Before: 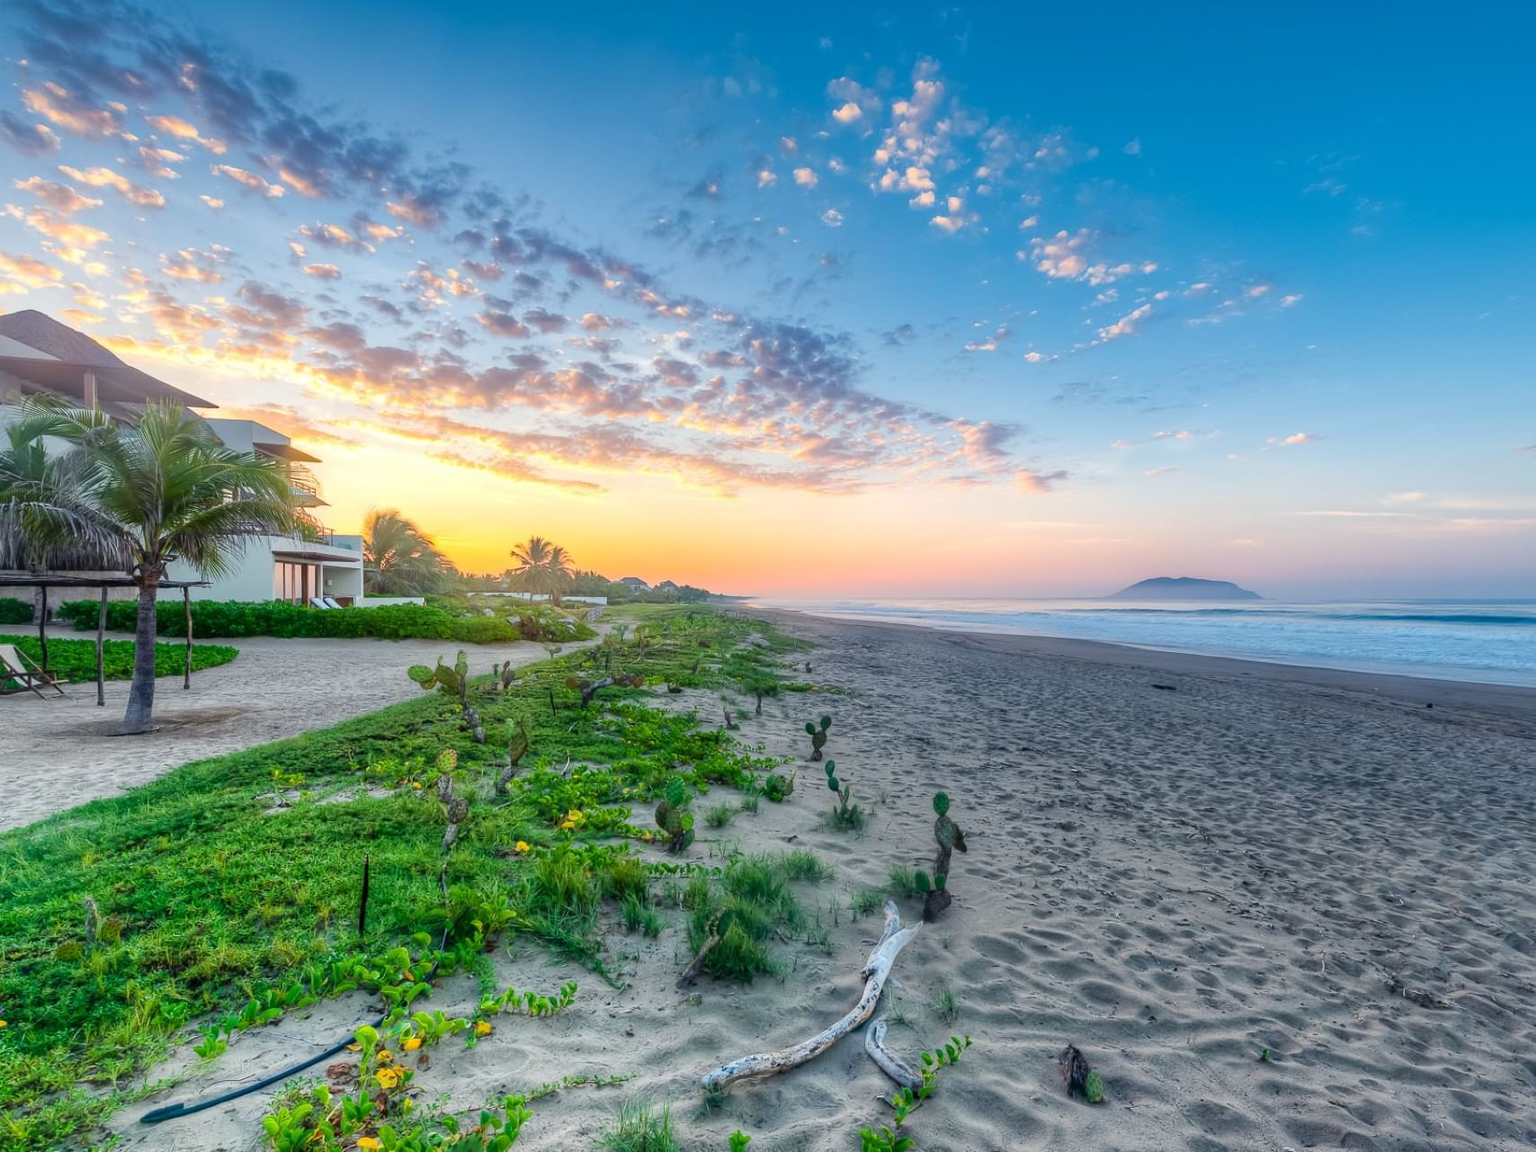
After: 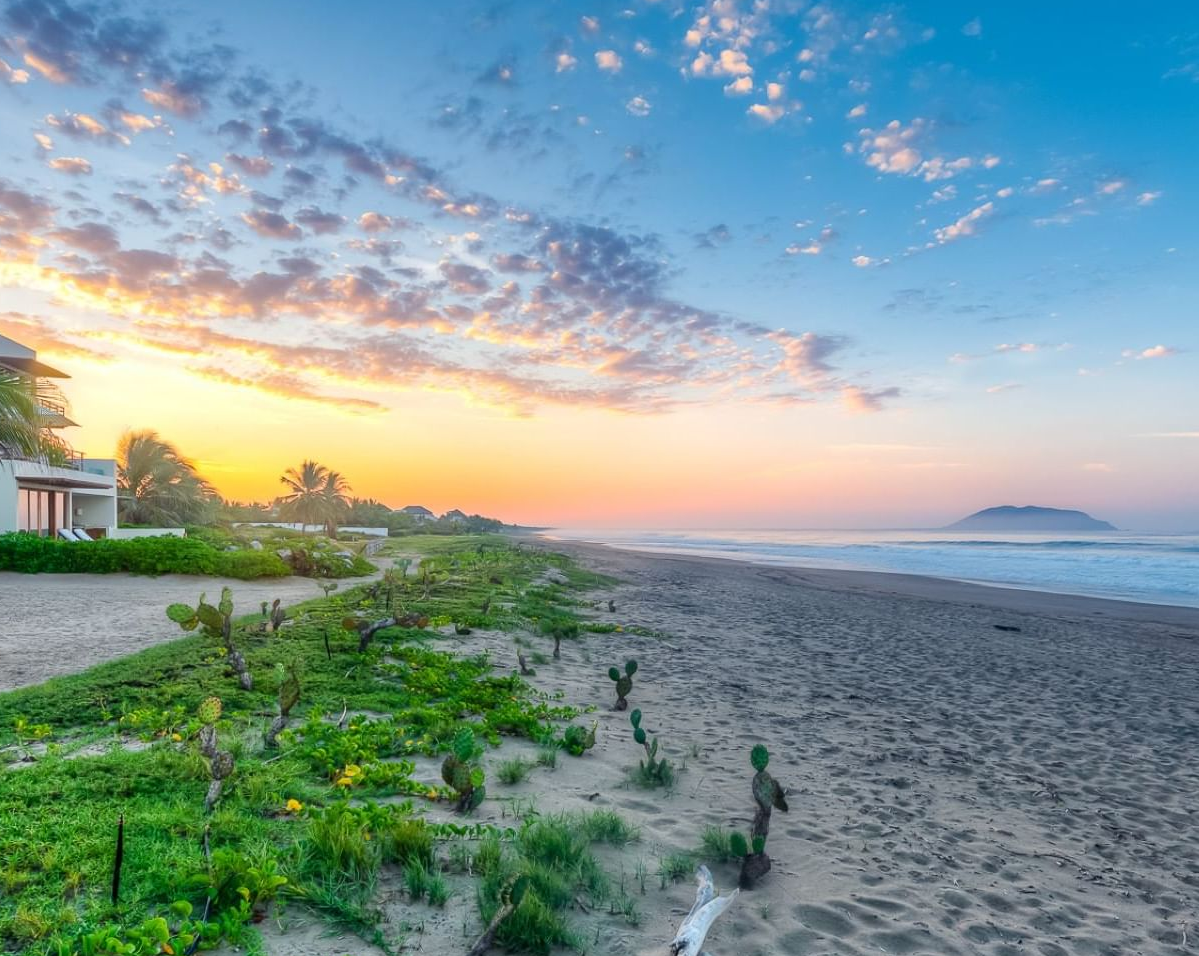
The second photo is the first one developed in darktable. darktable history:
crop and rotate: left 16.85%, top 10.643%, right 12.944%, bottom 14.669%
